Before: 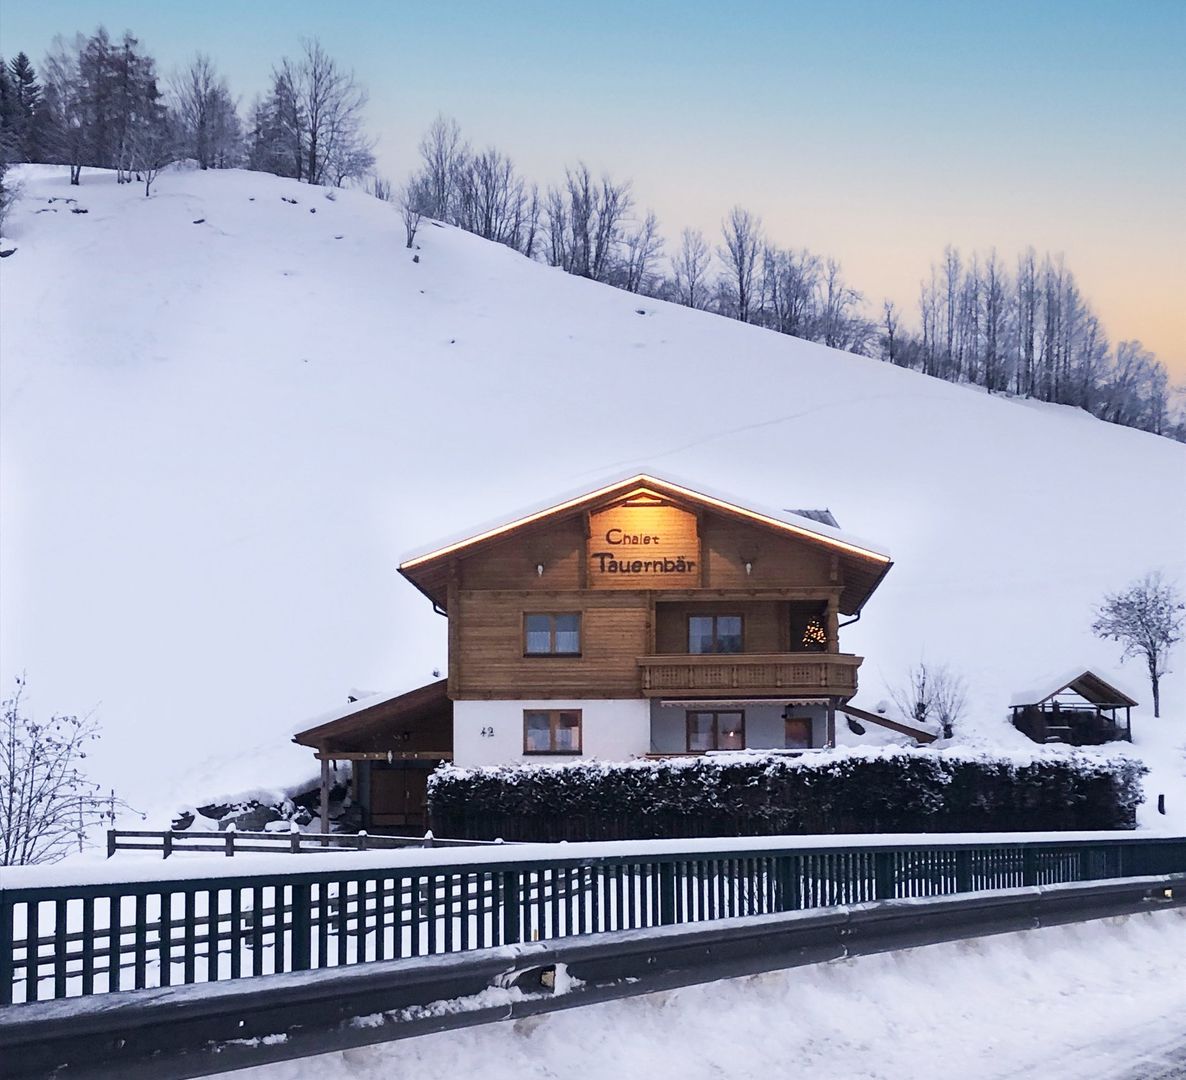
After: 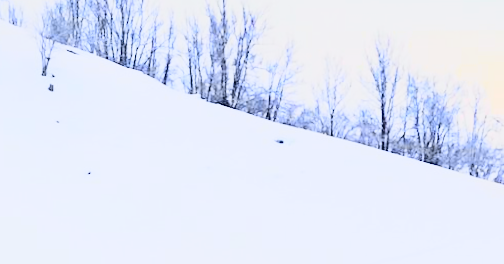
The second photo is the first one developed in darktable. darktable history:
base curve: curves: ch0 [(0, 0) (0.018, 0.026) (0.143, 0.37) (0.33, 0.731) (0.458, 0.853) (0.735, 0.965) (0.905, 0.986) (1, 1)]
tone curve: curves: ch0 [(0, 0) (0.11, 0.061) (0.256, 0.259) (0.398, 0.494) (0.498, 0.611) (0.65, 0.757) (0.835, 0.883) (1, 0.961)]; ch1 [(0, 0) (0.346, 0.307) (0.408, 0.369) (0.453, 0.457) (0.482, 0.479) (0.502, 0.498) (0.521, 0.51) (0.553, 0.554) (0.618, 0.65) (0.693, 0.727) (1, 1)]; ch2 [(0, 0) (0.366, 0.337) (0.434, 0.46) (0.485, 0.494) (0.5, 0.494) (0.511, 0.508) (0.537, 0.55) (0.579, 0.599) (0.621, 0.693) (1, 1)], color space Lab, independent channels, preserve colors none
rotate and perspective: rotation 0.074°, lens shift (vertical) 0.096, lens shift (horizontal) -0.041, crop left 0.043, crop right 0.952, crop top 0.024, crop bottom 0.979
crop: left 28.64%, top 16.832%, right 26.637%, bottom 58.055%
